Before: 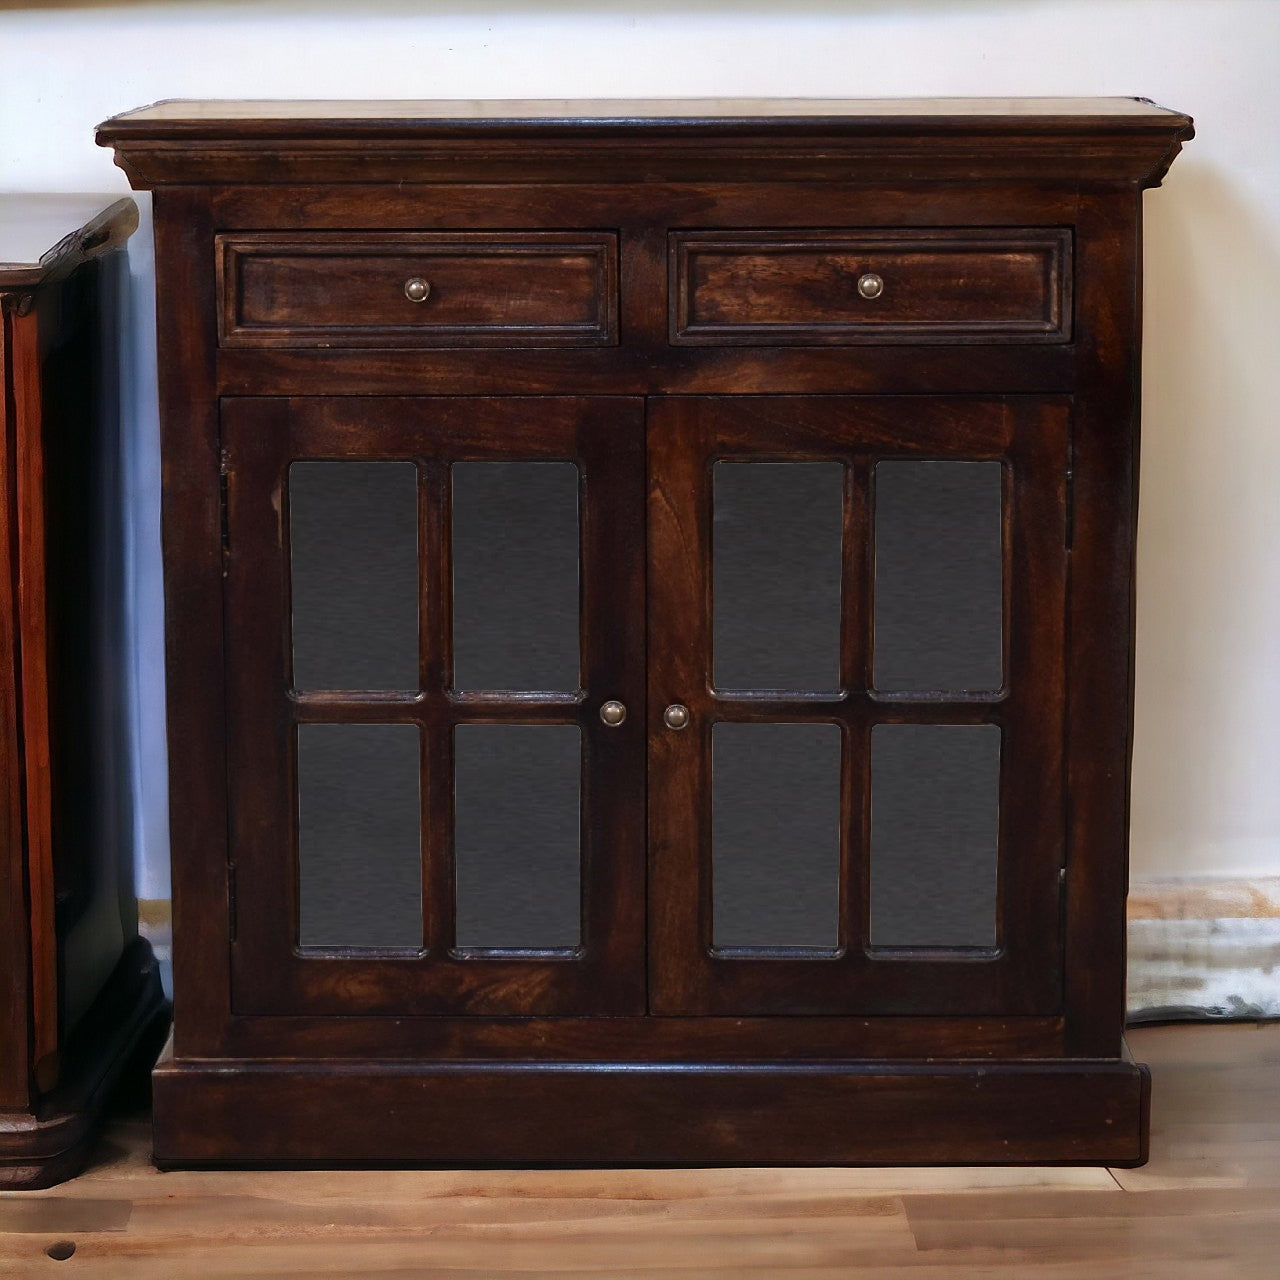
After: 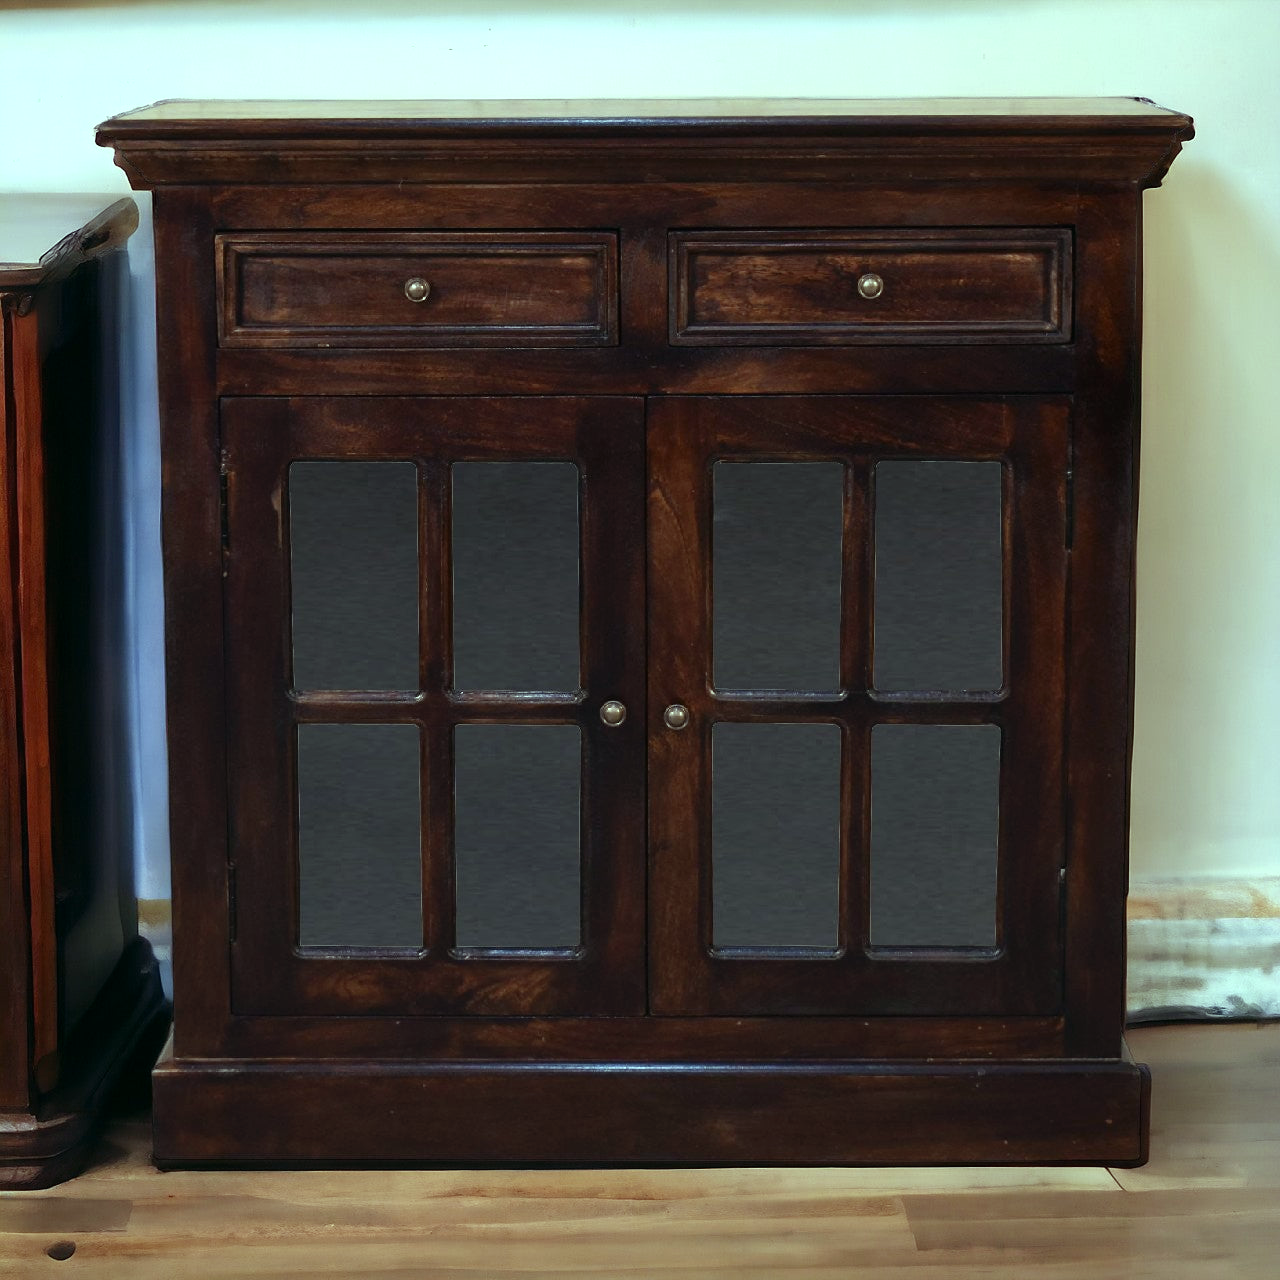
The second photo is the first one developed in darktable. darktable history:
color balance: mode lift, gamma, gain (sRGB), lift [0.997, 0.979, 1.021, 1.011], gamma [1, 1.084, 0.916, 0.998], gain [1, 0.87, 1.13, 1.101], contrast 4.55%, contrast fulcrum 38.24%, output saturation 104.09%
white balance: red 1.045, blue 0.932
